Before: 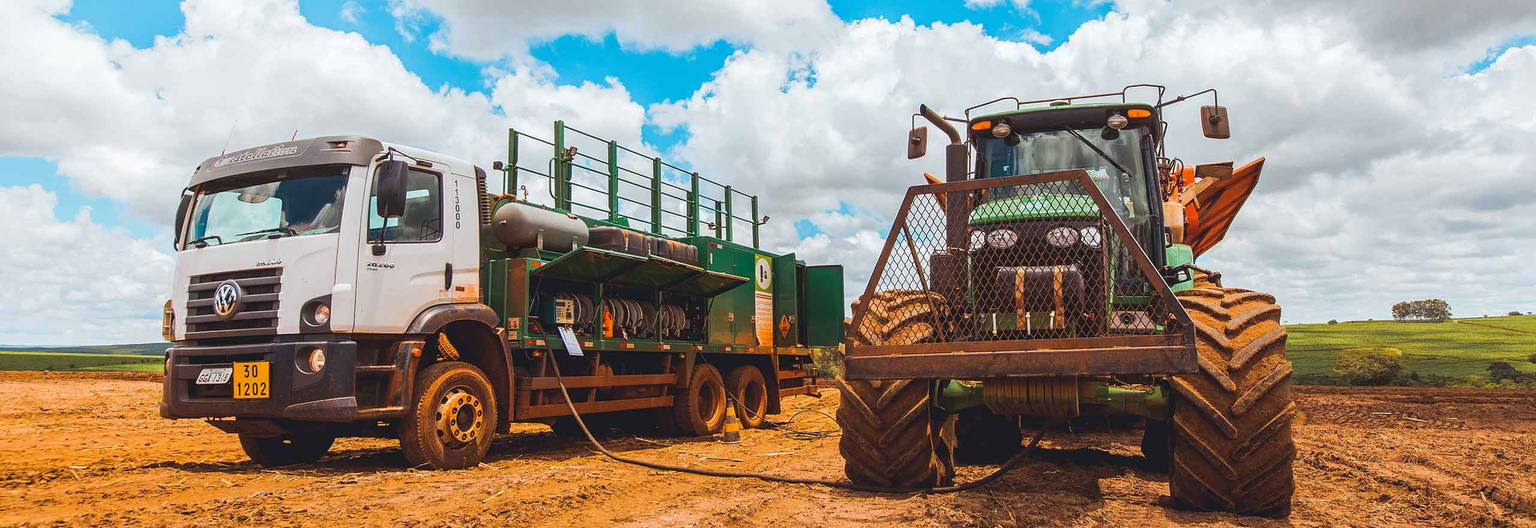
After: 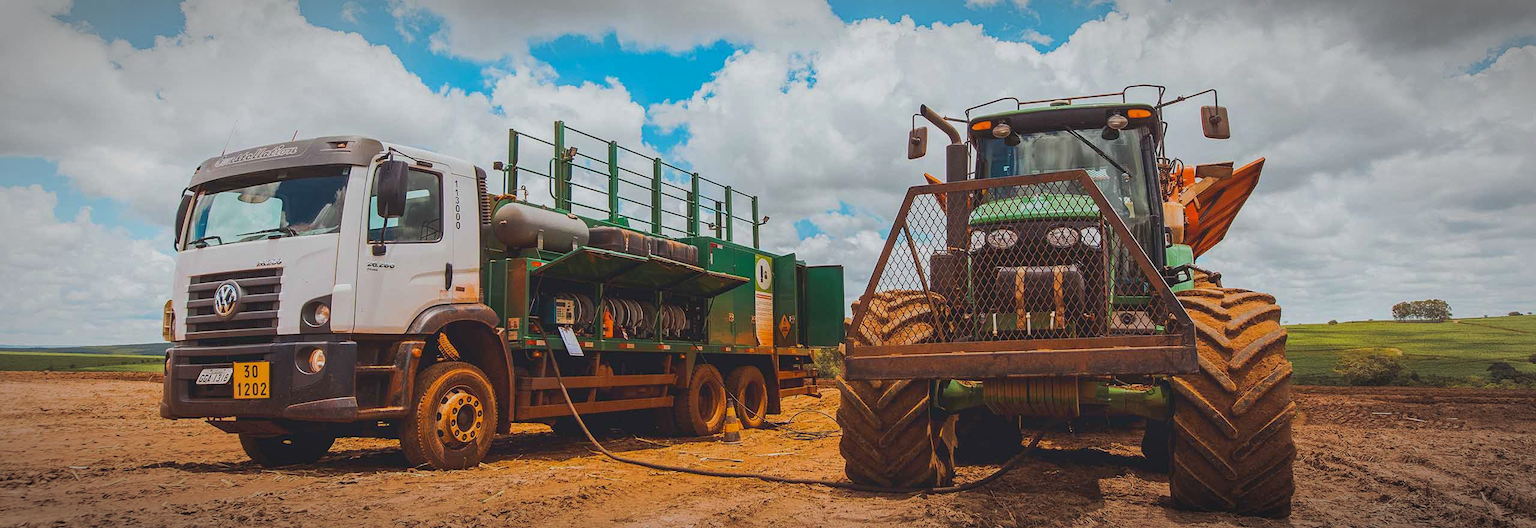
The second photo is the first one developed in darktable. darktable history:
exposure: exposure -0.293 EV, compensate highlight preservation false
contrast brightness saturation: contrast -0.11
vignetting: automatic ratio true
